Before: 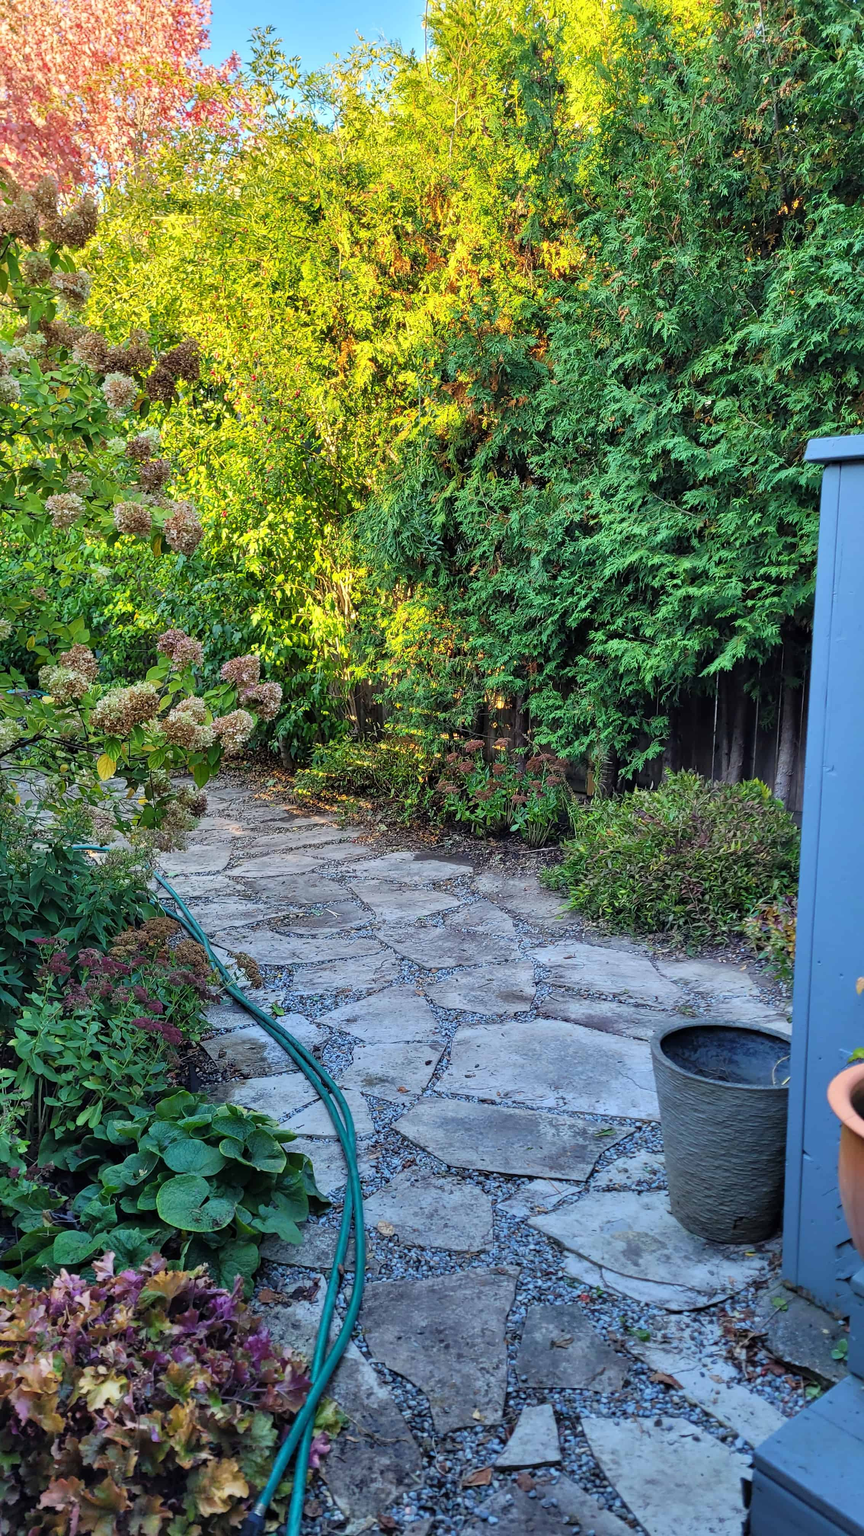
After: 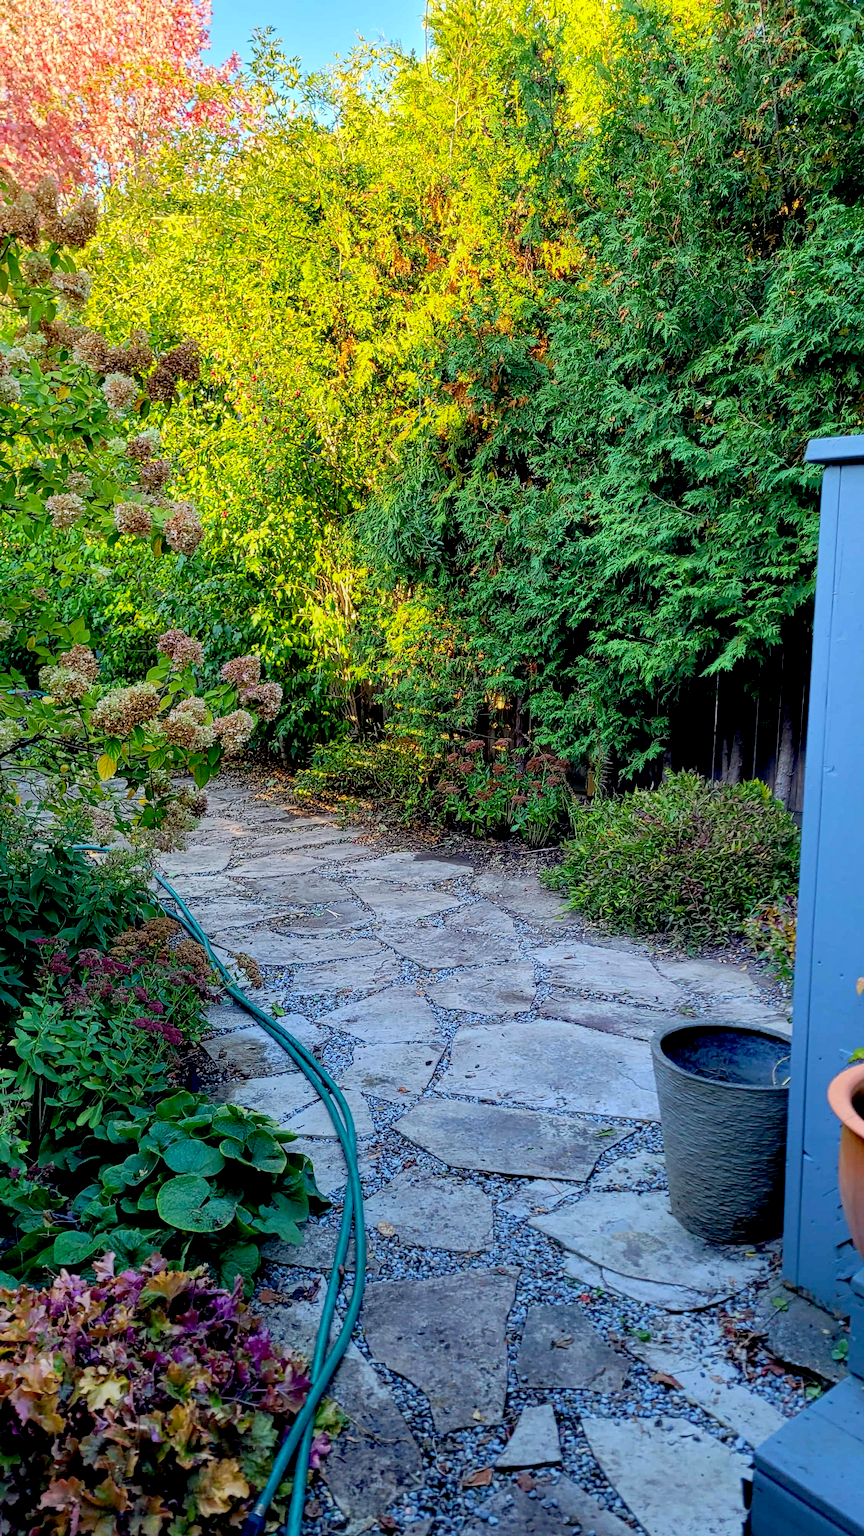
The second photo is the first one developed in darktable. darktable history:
contrast equalizer: y [[0.514, 0.573, 0.581, 0.508, 0.5, 0.5], [0.5 ×6], [0.5 ×6], [0 ×6], [0 ×6]], mix -0.995
exposure: black level correction 0.025, exposure 0.185 EV, compensate highlight preservation false
